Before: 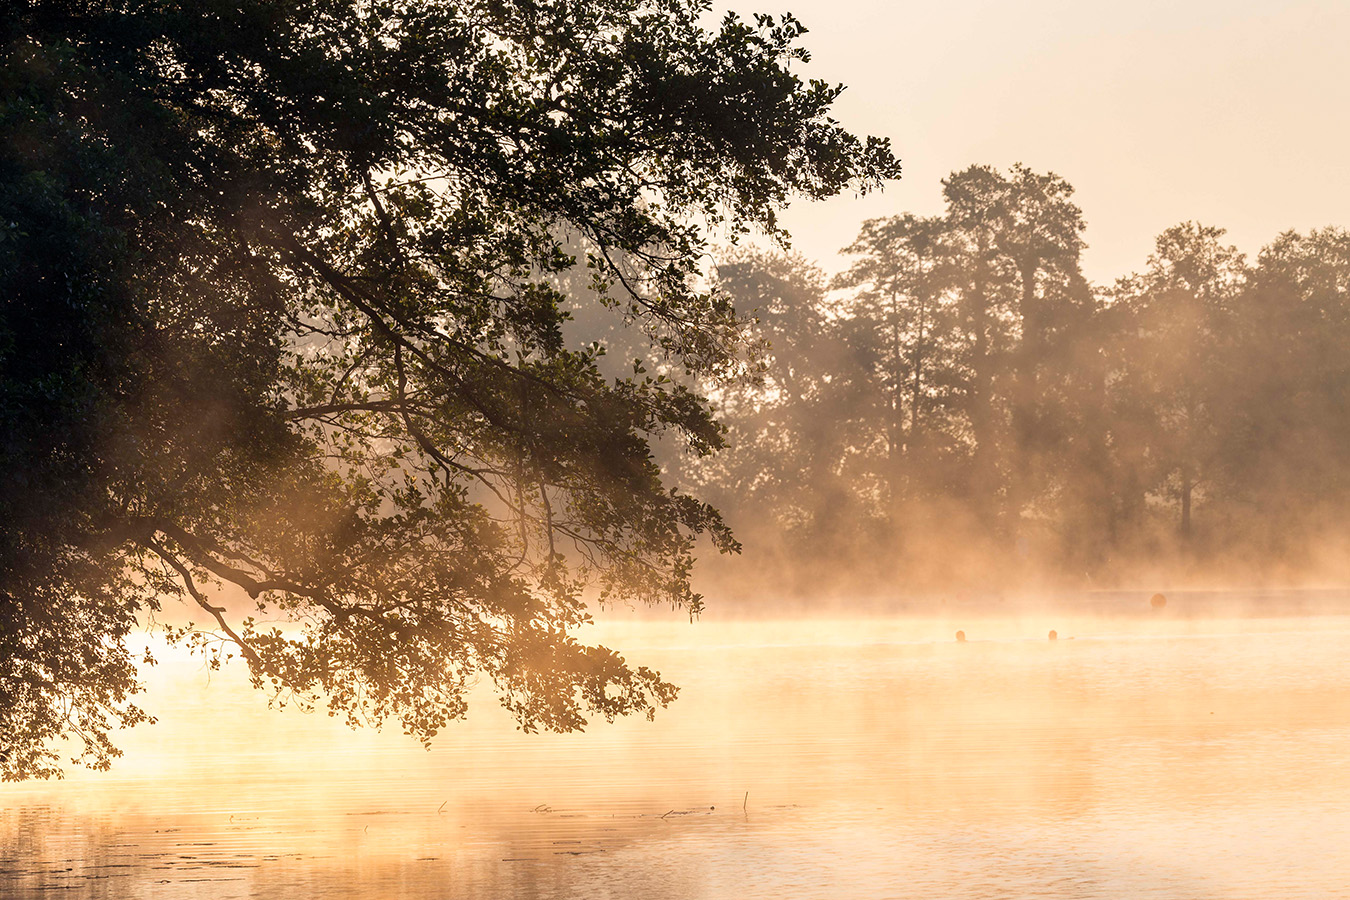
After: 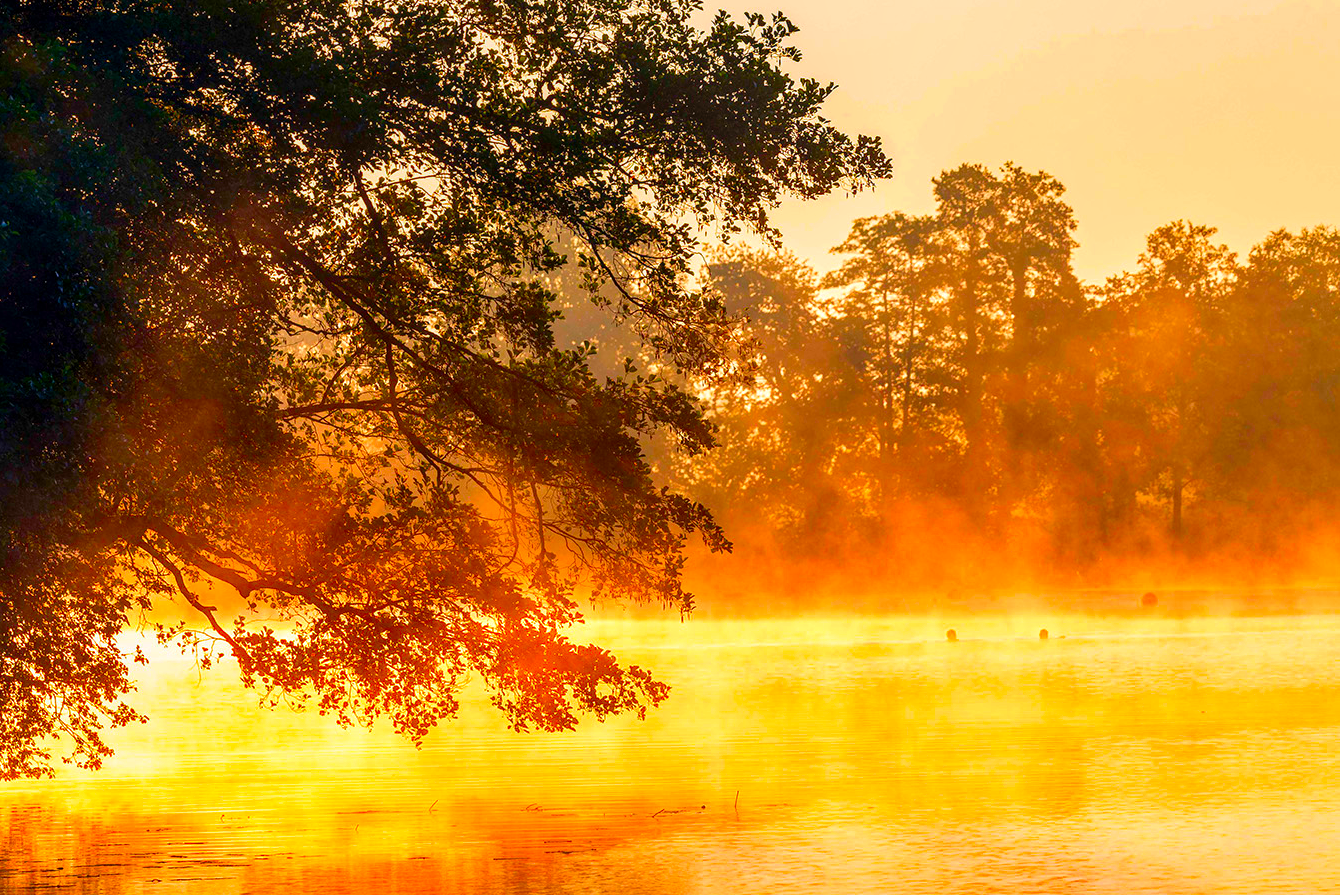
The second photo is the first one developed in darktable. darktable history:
crop and rotate: left 0.729%, top 0.215%, bottom 0.34%
local contrast: on, module defaults
color correction: highlights b* -0.015, saturation 2.97
